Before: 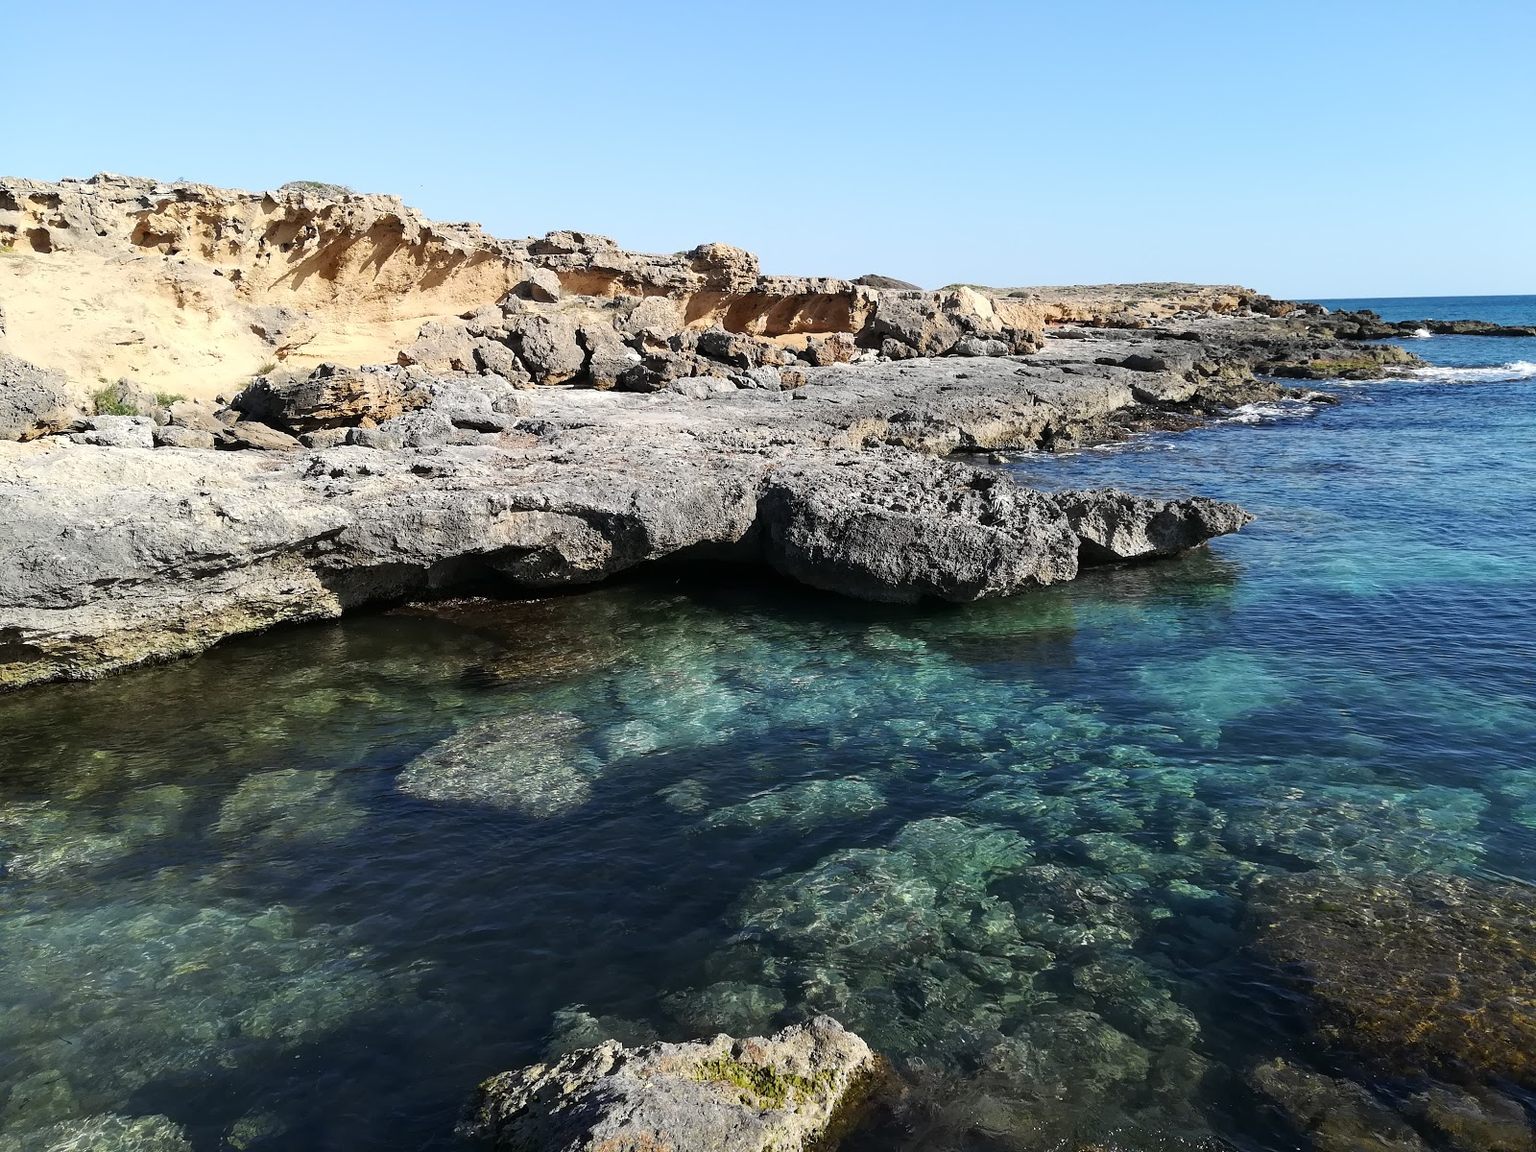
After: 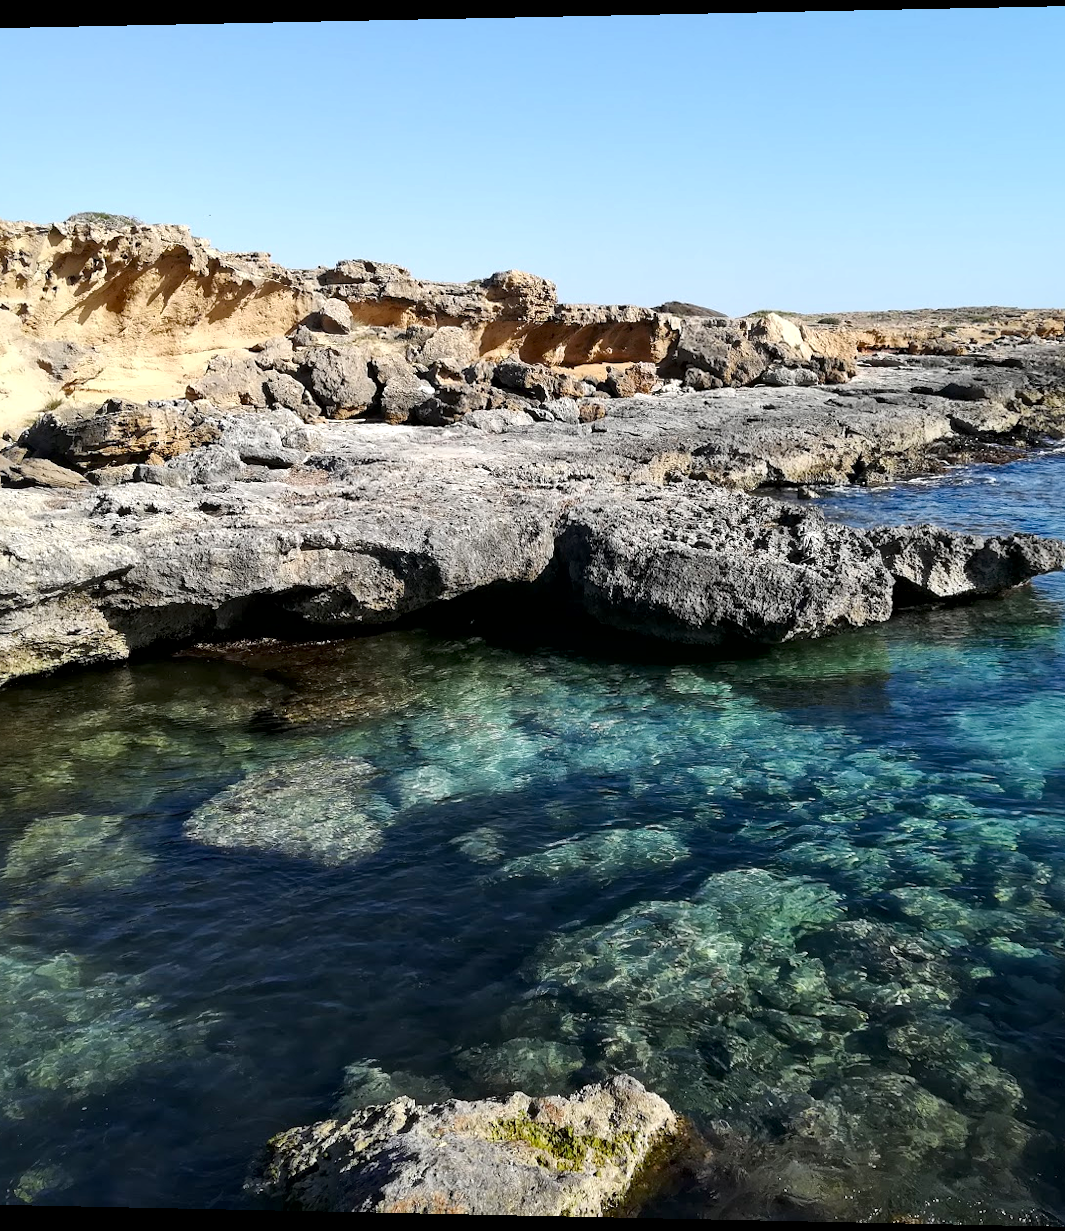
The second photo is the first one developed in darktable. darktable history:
color balance rgb: linear chroma grading › shadows 19.44%, linear chroma grading › highlights 3.42%, linear chroma grading › mid-tones 10.16%
crop and rotate: left 13.342%, right 19.991%
rotate and perspective: lens shift (horizontal) -0.055, automatic cropping off
local contrast: mode bilateral grid, contrast 25, coarseness 60, detail 151%, midtone range 0.2
